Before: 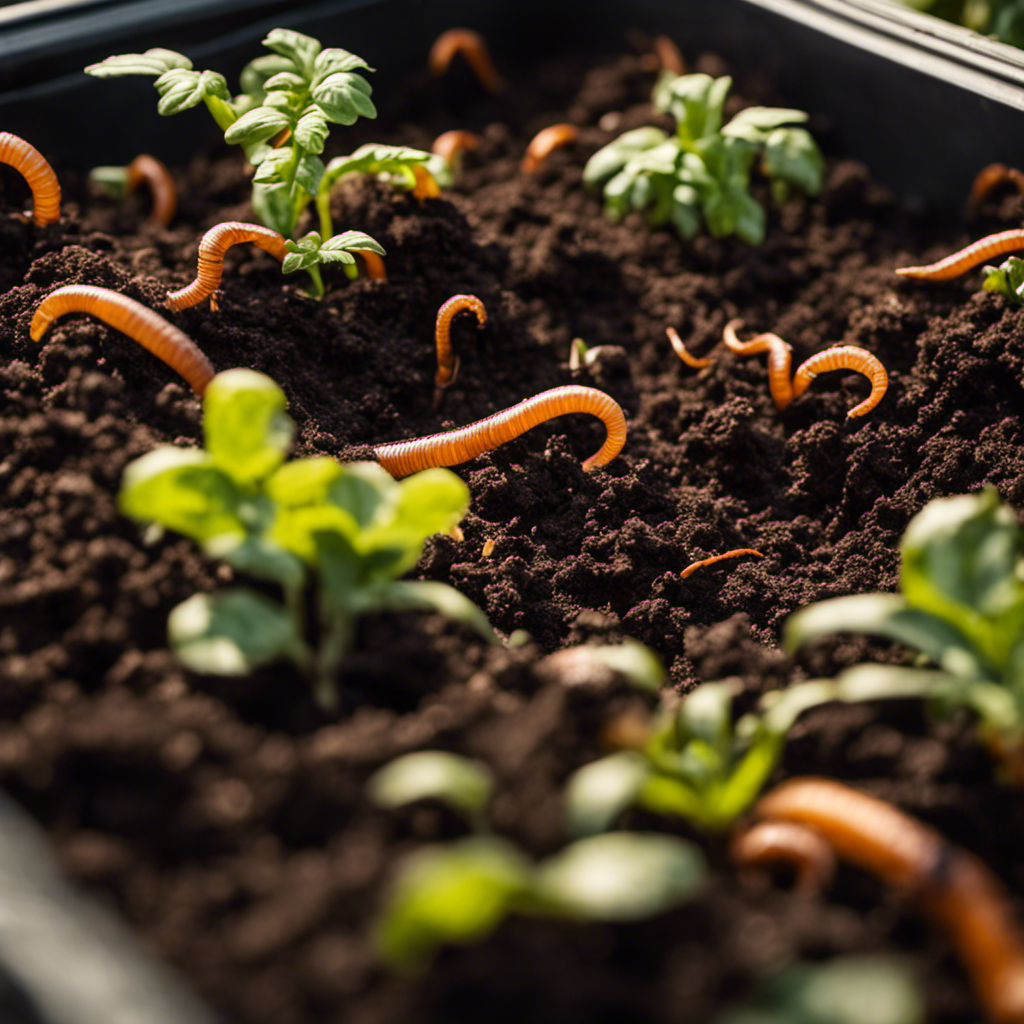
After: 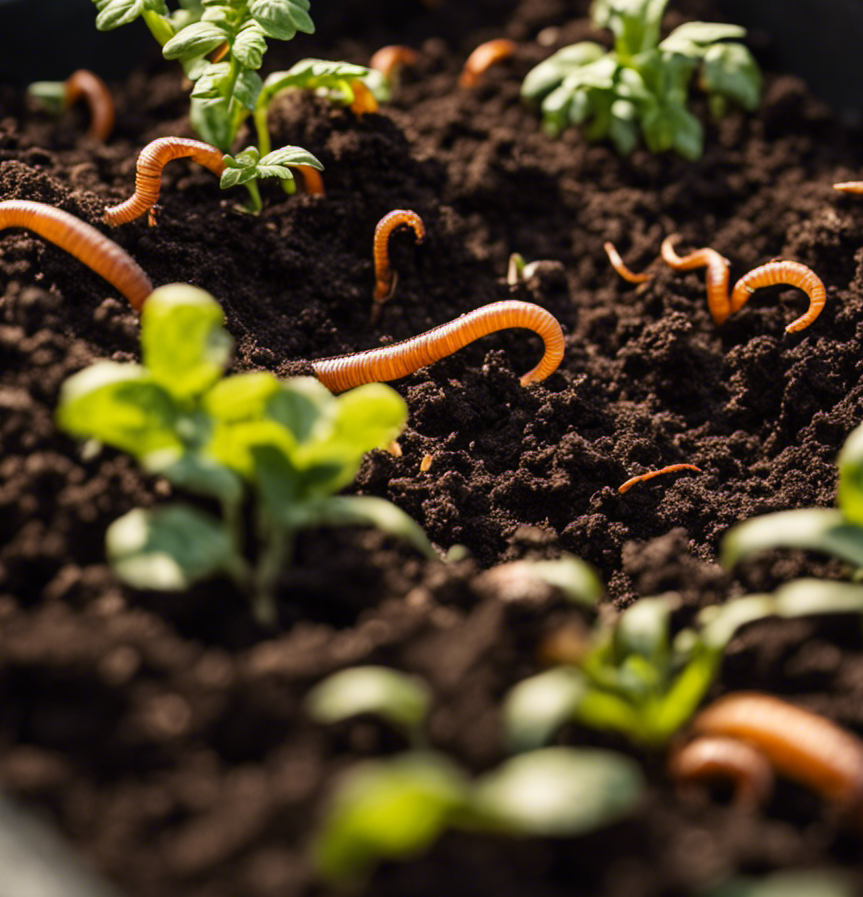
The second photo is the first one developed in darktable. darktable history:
crop: left 6.133%, top 8.397%, right 9.551%, bottom 3.908%
